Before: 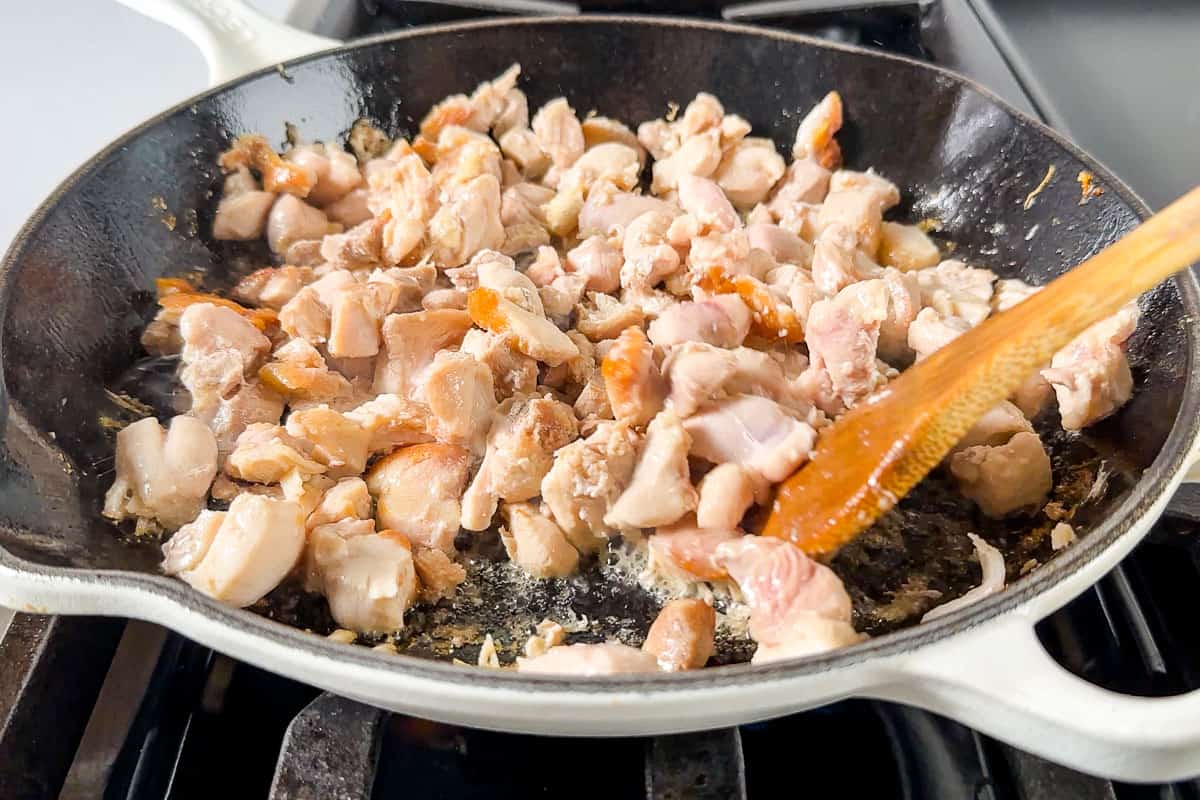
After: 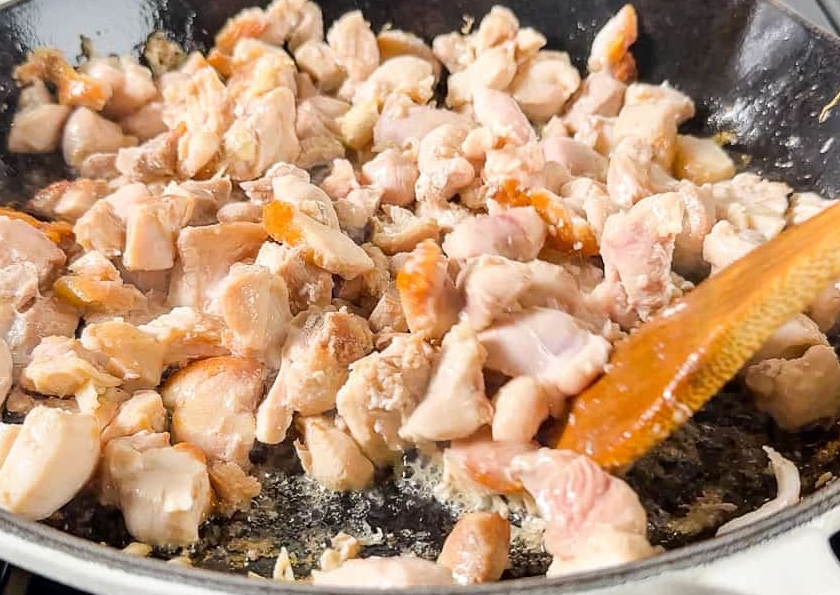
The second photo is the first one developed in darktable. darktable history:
crop and rotate: left 17.087%, top 10.944%, right 12.858%, bottom 14.651%
